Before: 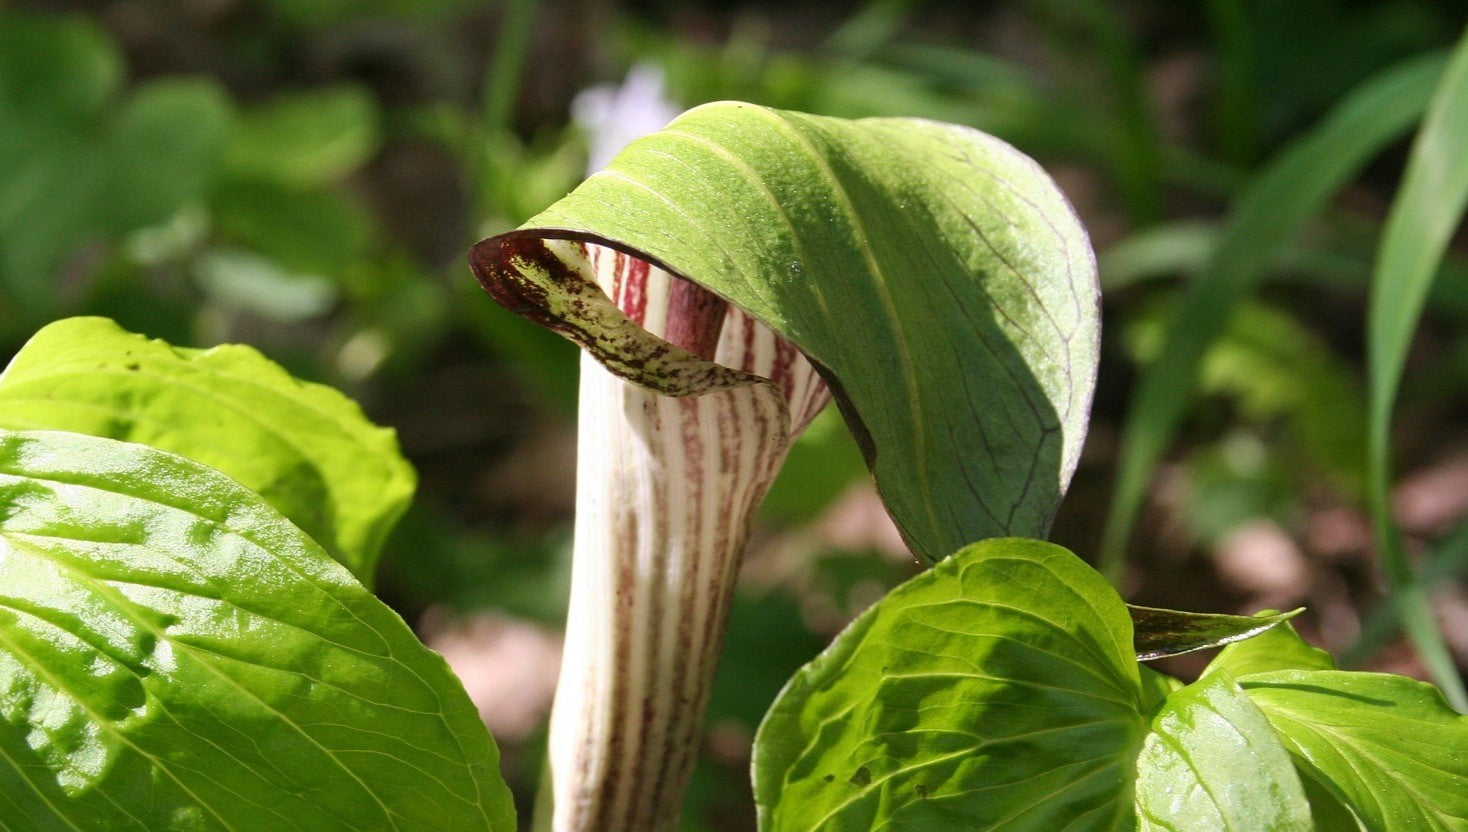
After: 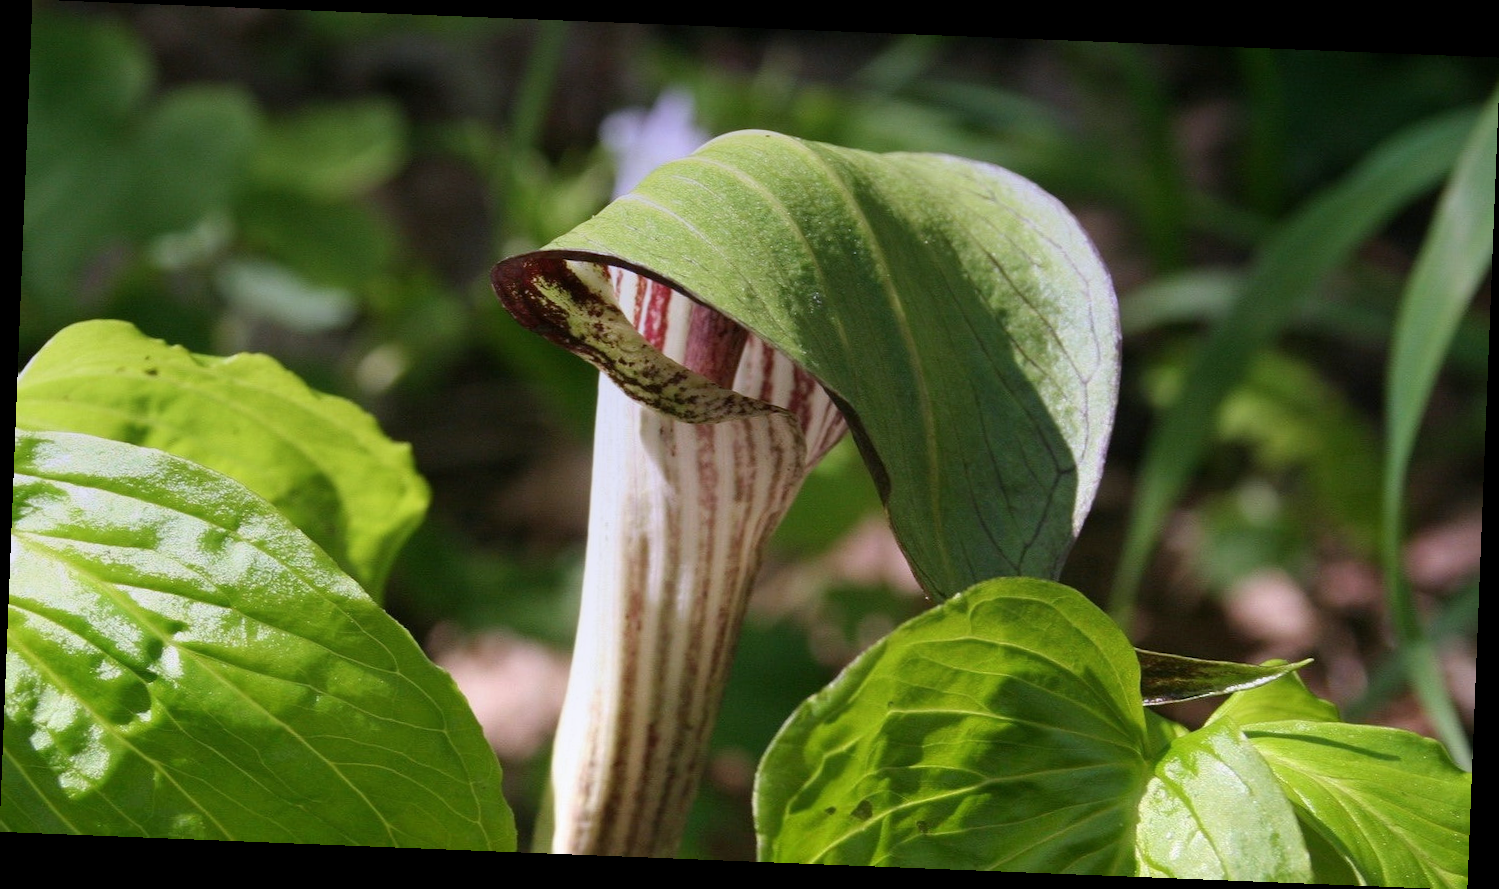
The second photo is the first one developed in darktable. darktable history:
graduated density: hue 238.83°, saturation 50%
rotate and perspective: rotation 2.27°, automatic cropping off
